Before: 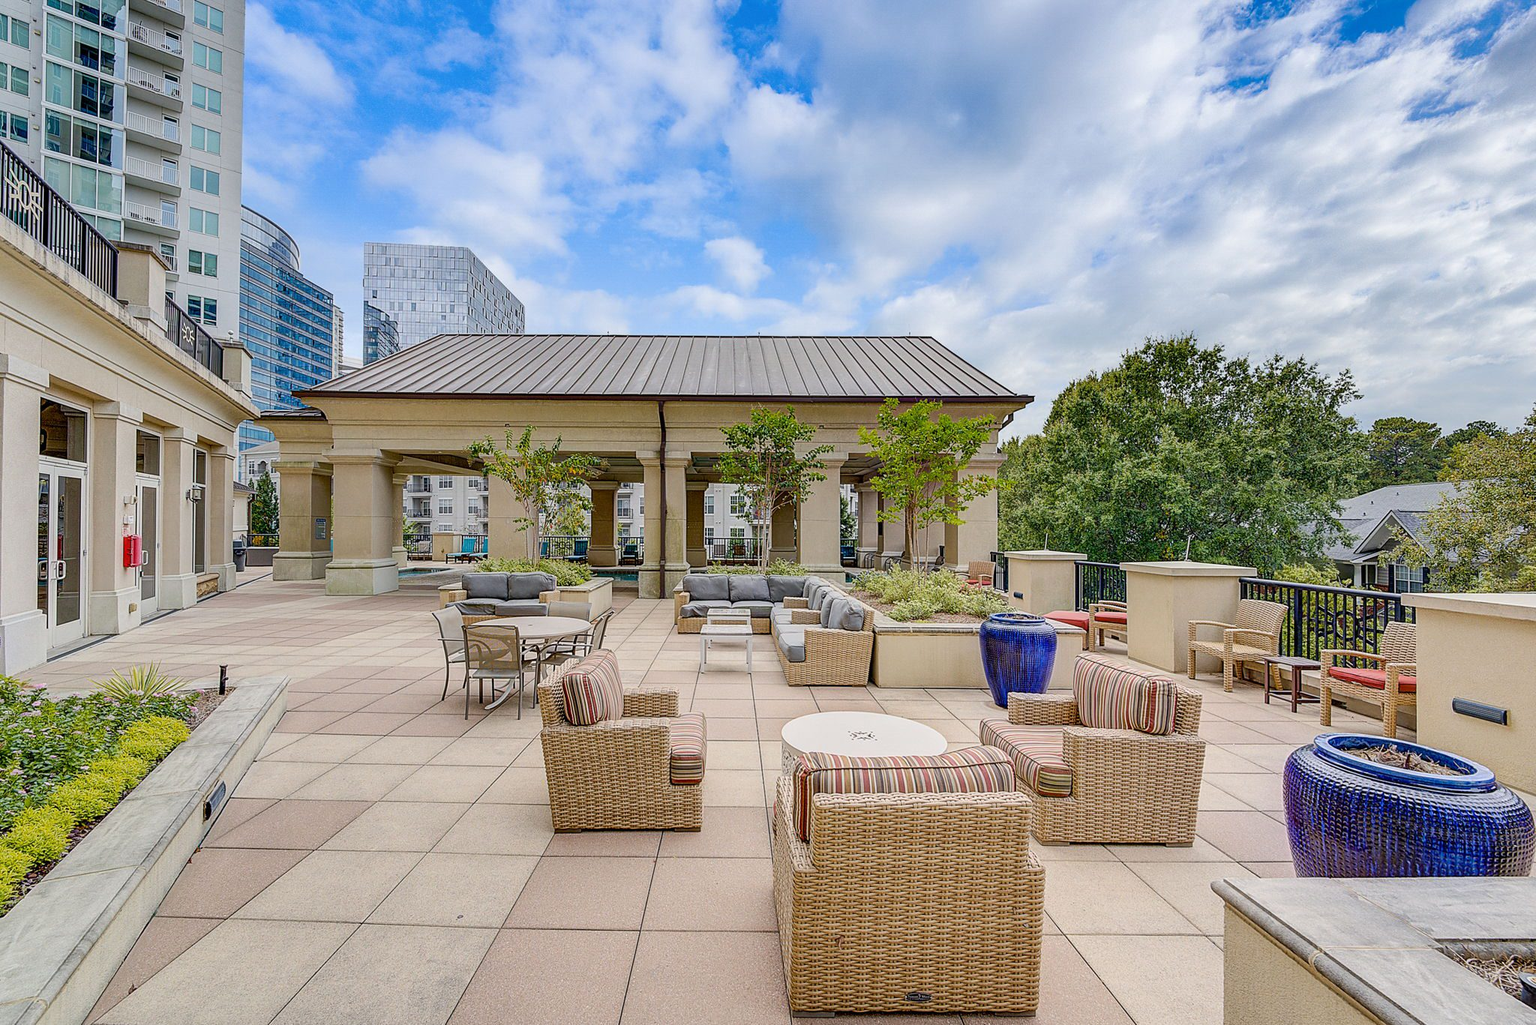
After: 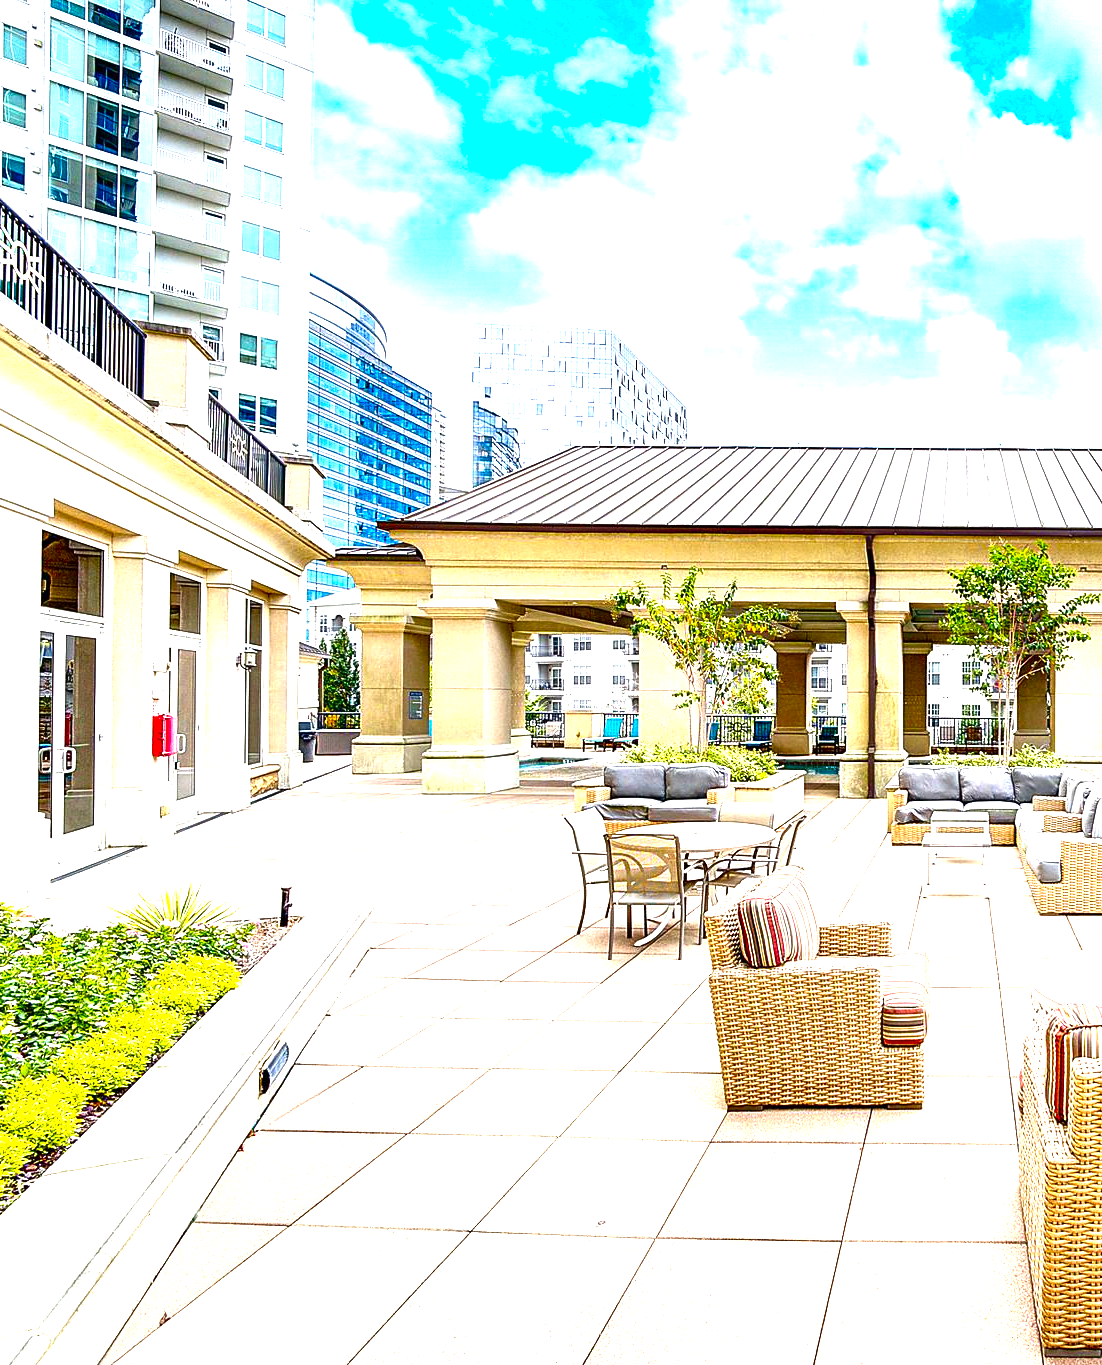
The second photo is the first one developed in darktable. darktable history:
tone equalizer: on, module defaults
levels: levels [0, 0.281, 0.562]
crop: left 0.587%, right 45.588%, bottom 0.086%
contrast brightness saturation: contrast 0.13, brightness -0.05, saturation 0.16
